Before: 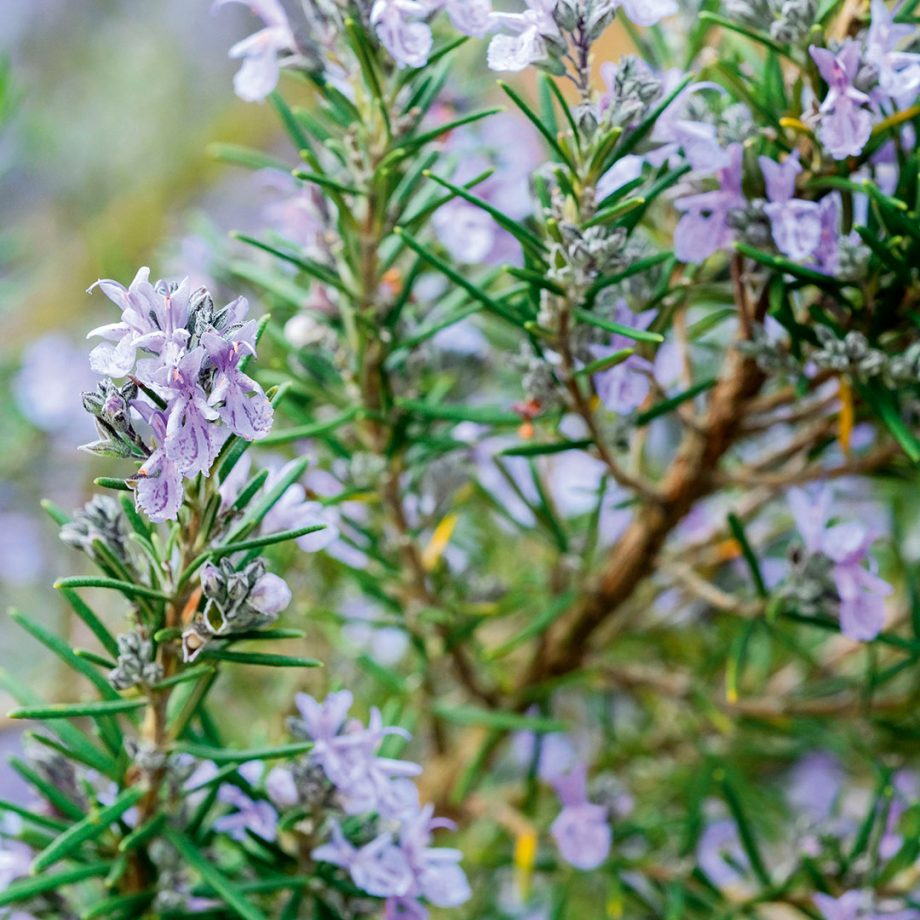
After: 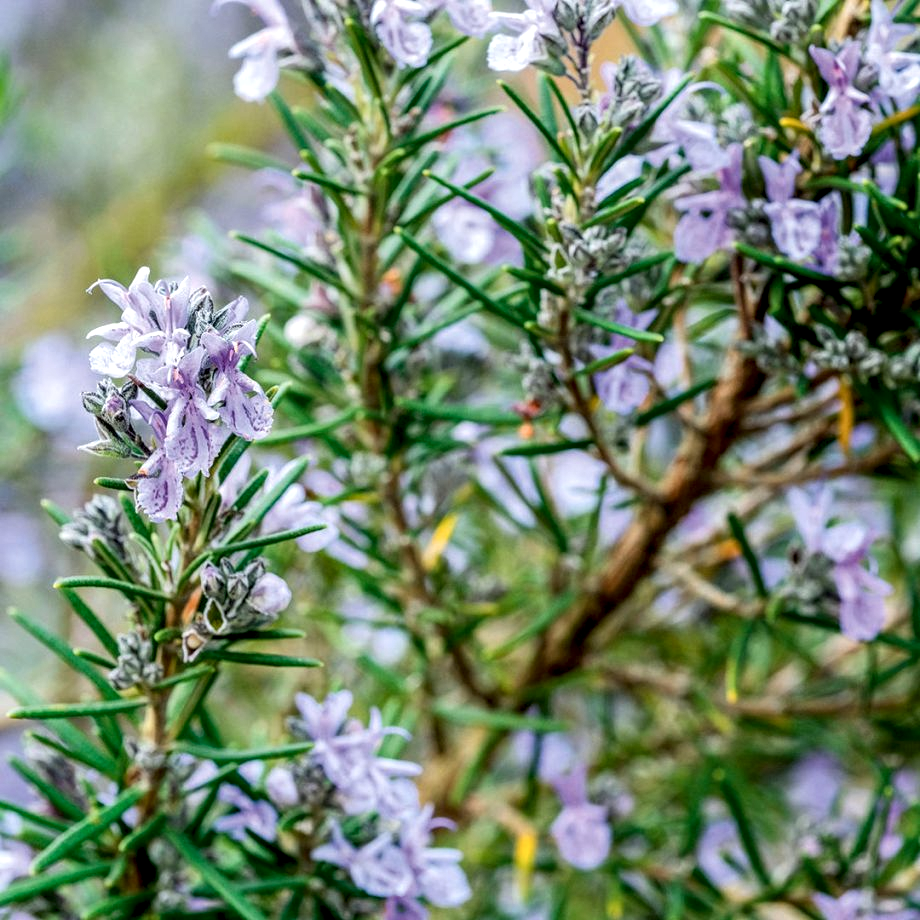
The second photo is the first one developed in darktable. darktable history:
local contrast: highlights 21%, detail 150%
